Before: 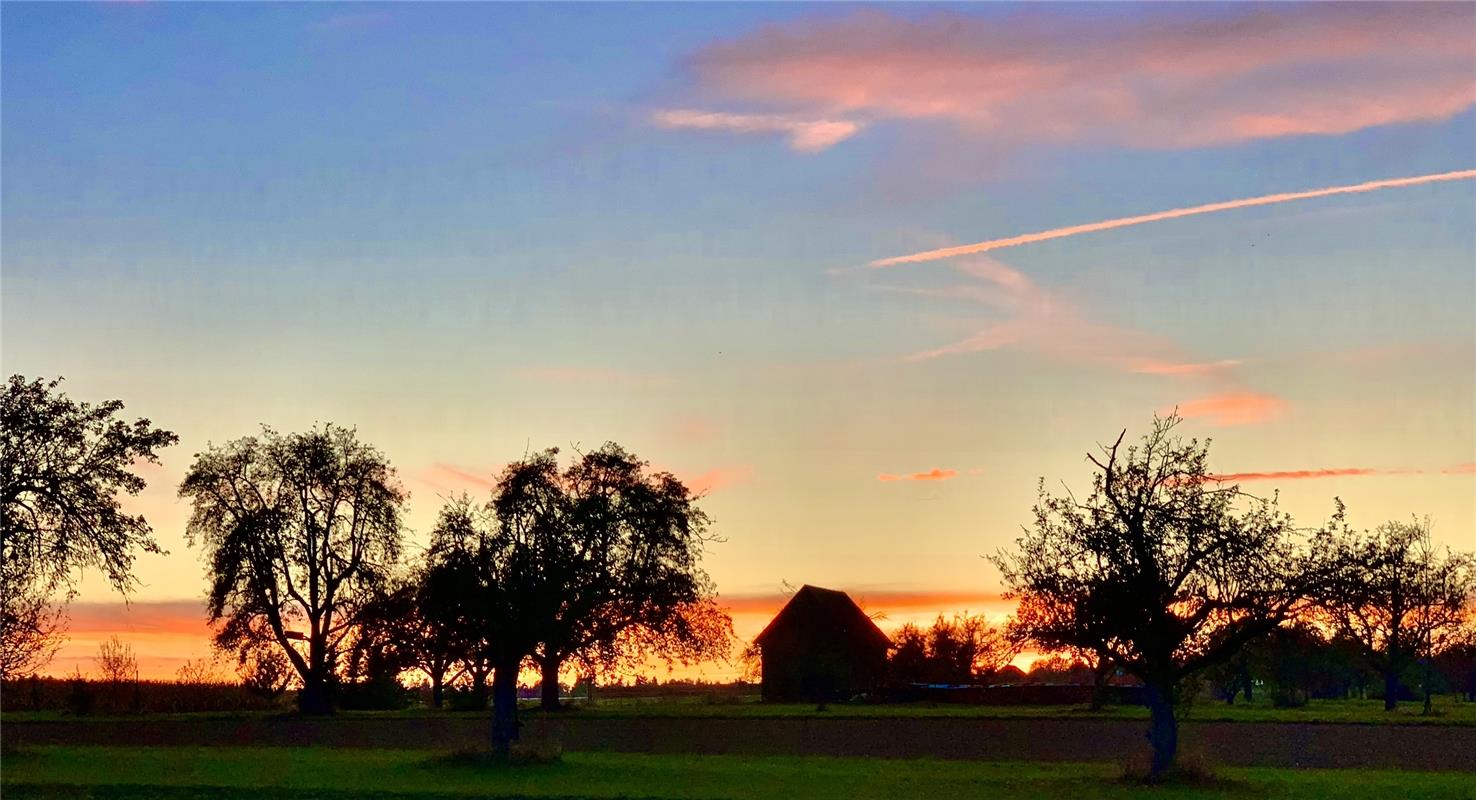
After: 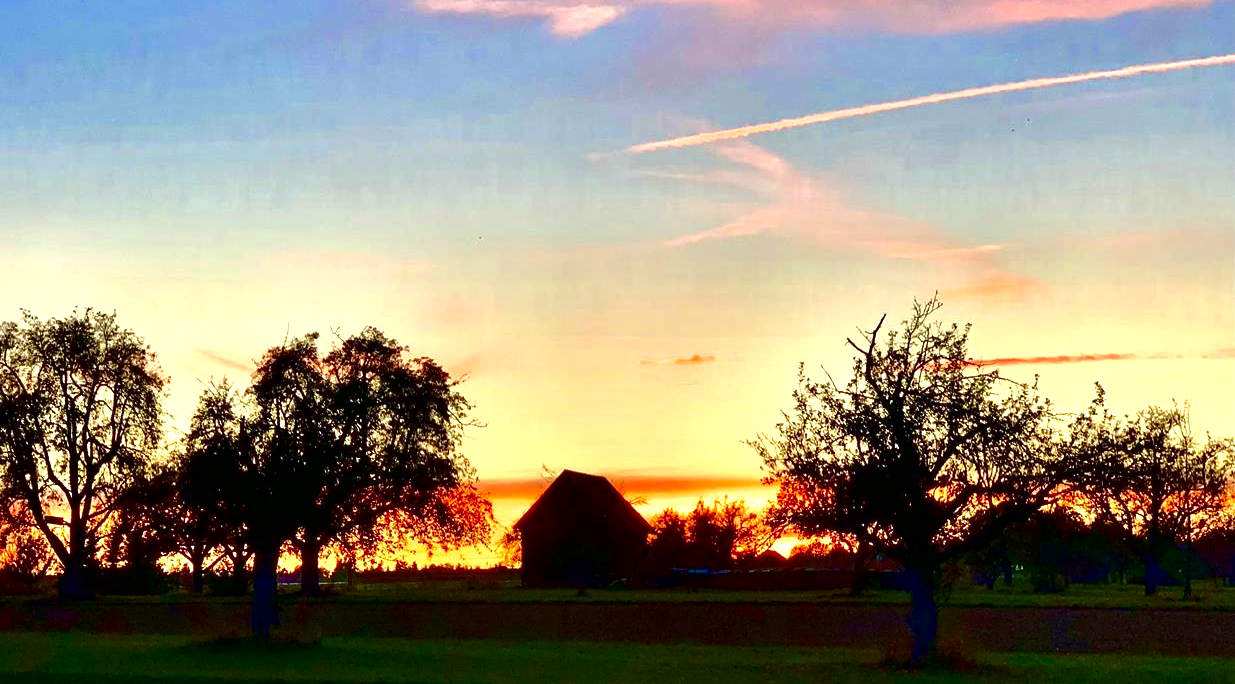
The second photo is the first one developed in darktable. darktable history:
crop: left 16.275%, top 14.444%
exposure: black level correction 0, exposure 0.693 EV, compensate exposure bias true, compensate highlight preservation false
contrast brightness saturation: brightness -0.249, saturation 0.196
